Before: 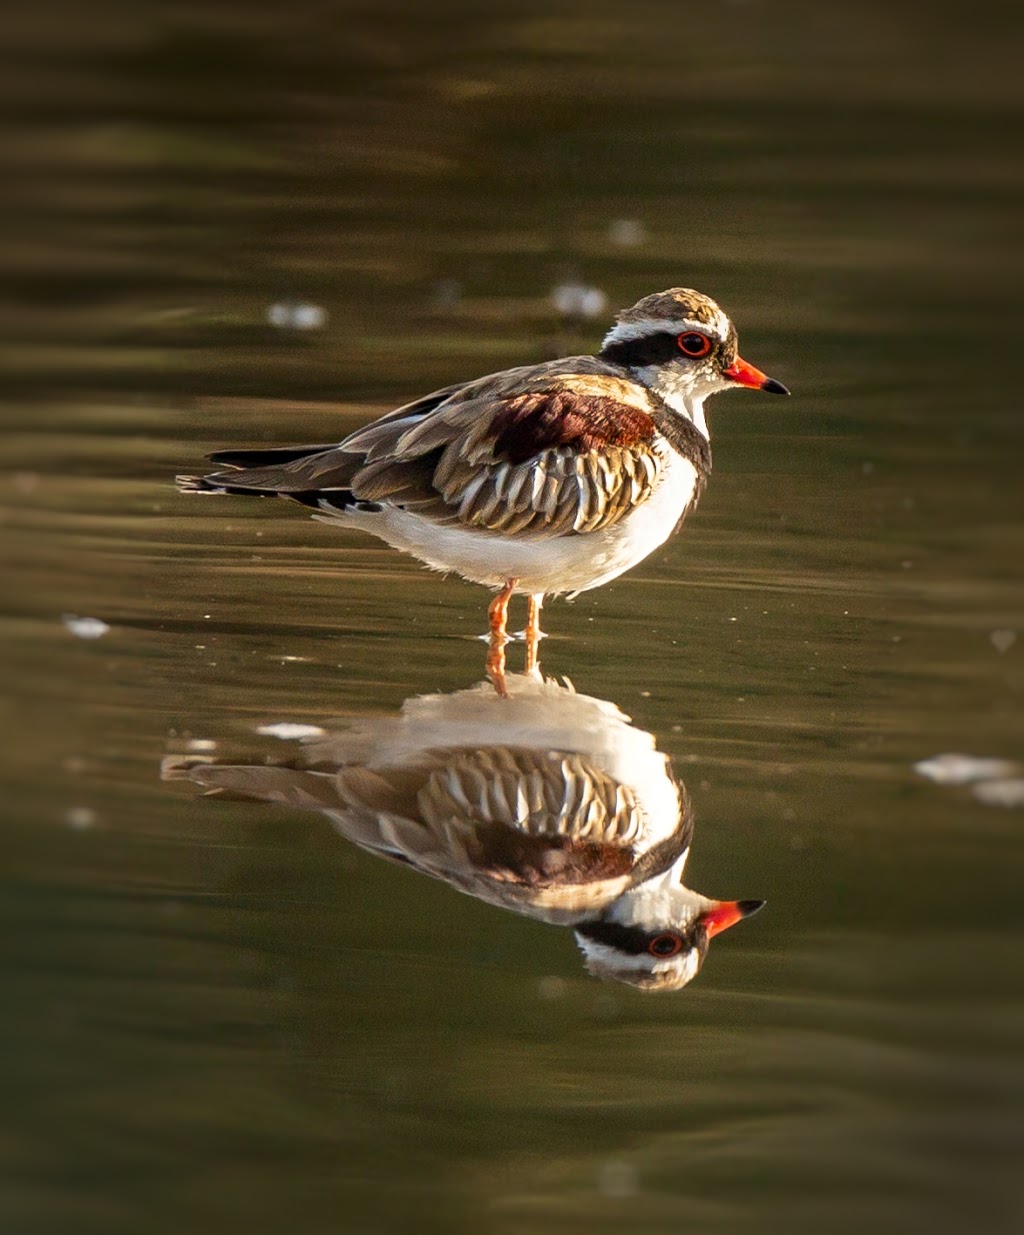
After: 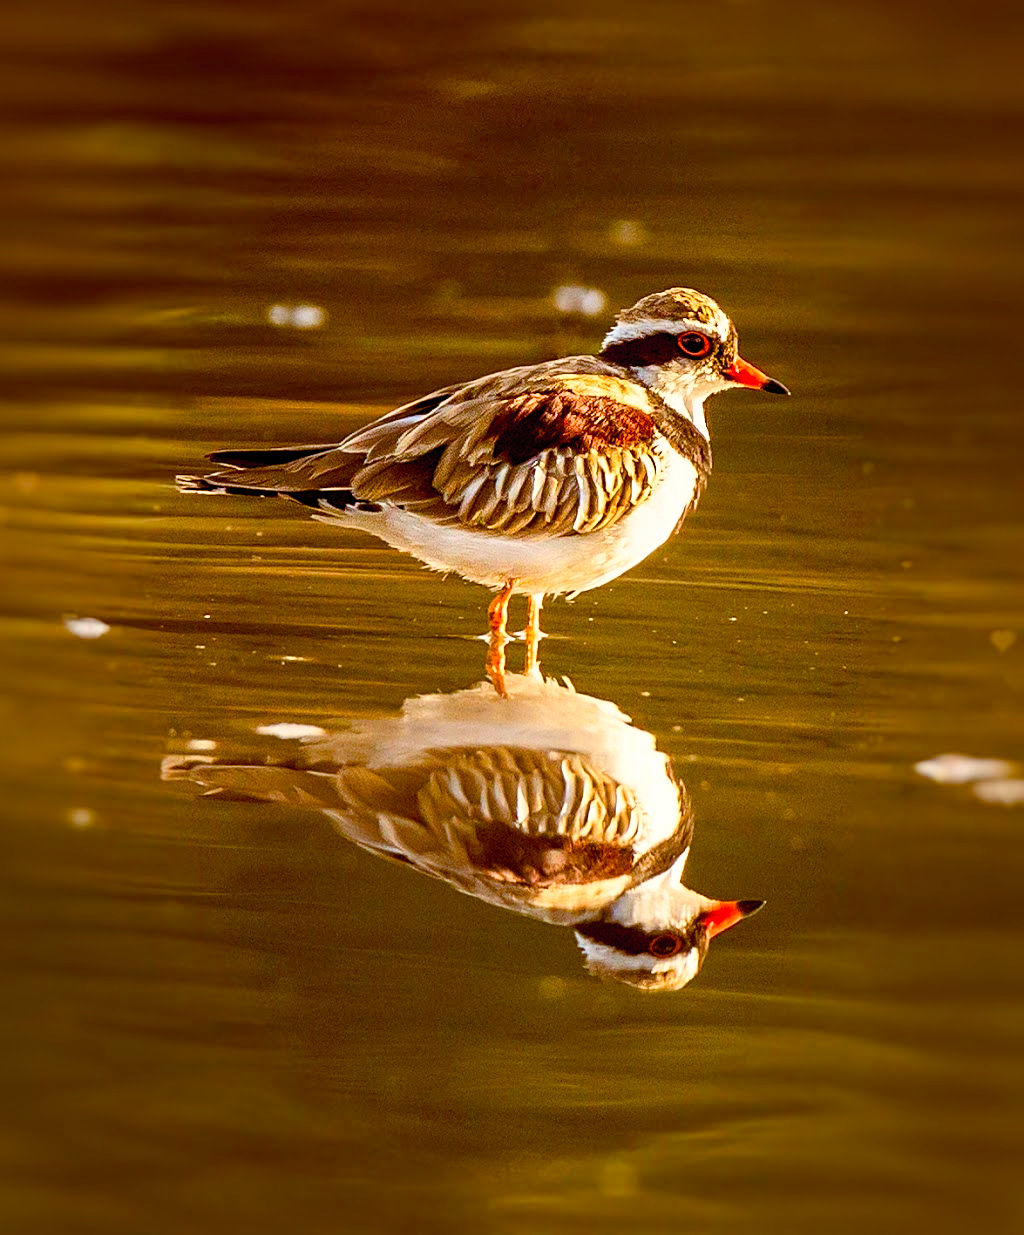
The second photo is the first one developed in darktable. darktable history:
color balance rgb: power › chroma 0.265%, power › hue 62.83°, global offset › chroma 0.402%, global offset › hue 34.8°, perceptual saturation grading › global saturation 20%, perceptual saturation grading › highlights -25.398%, perceptual saturation grading › shadows 24.485%
sharpen: amount 0.464
contrast brightness saturation: contrast 0.238, brightness 0.25, saturation 0.38
